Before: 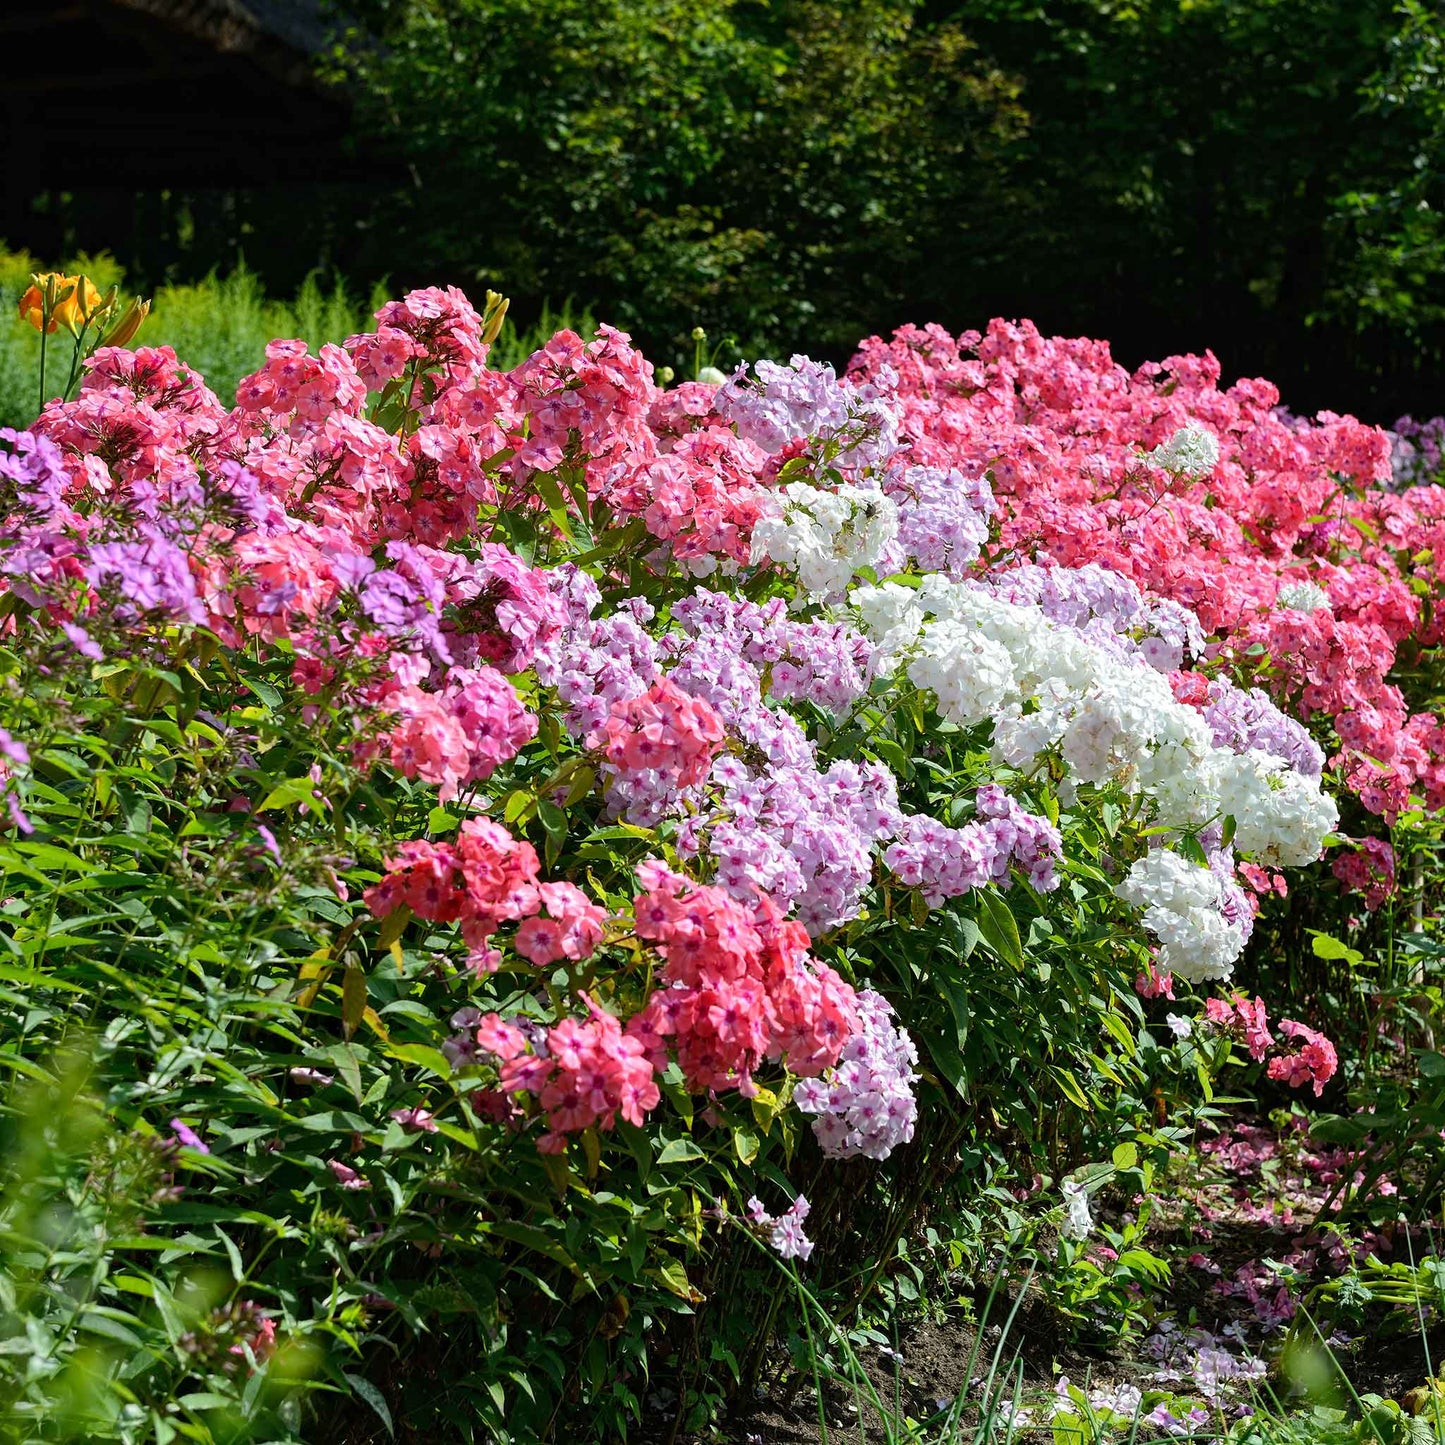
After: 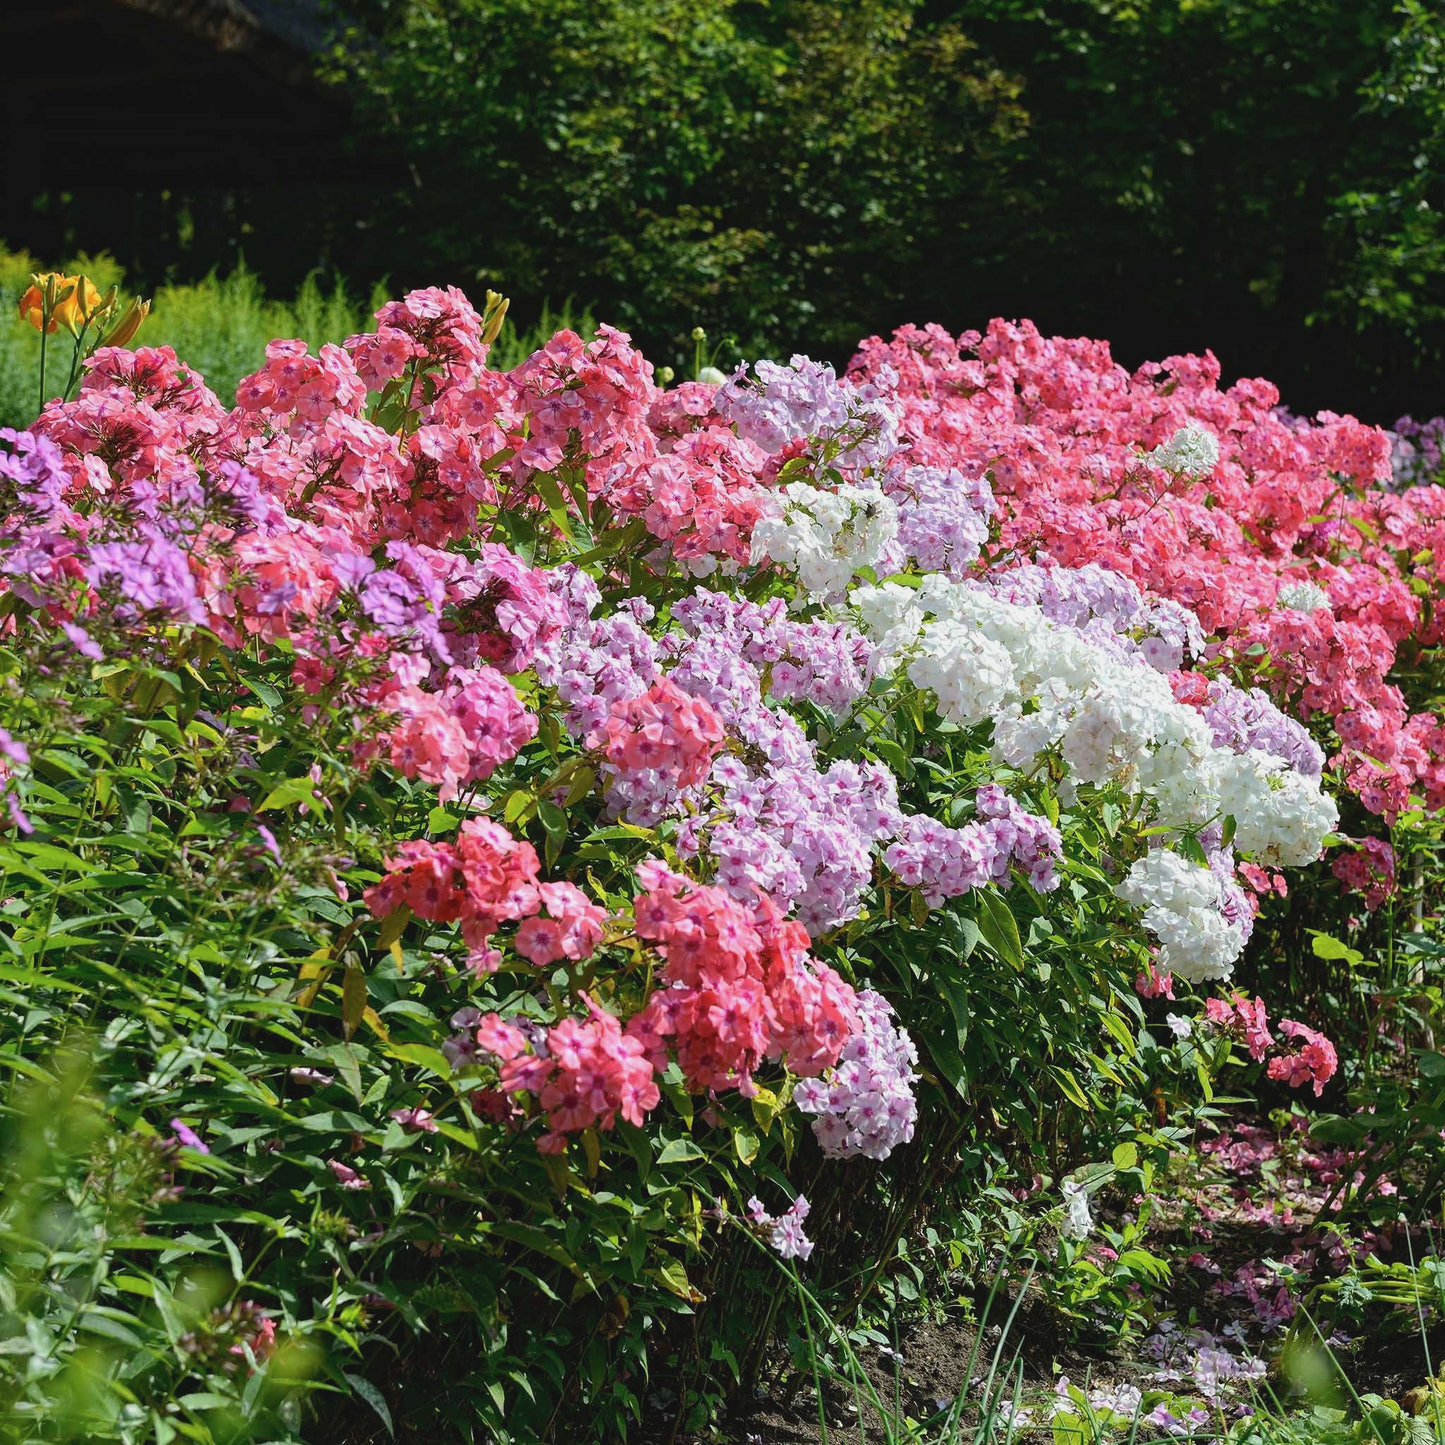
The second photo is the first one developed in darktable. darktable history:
contrast brightness saturation: contrast -0.095, saturation -0.088
